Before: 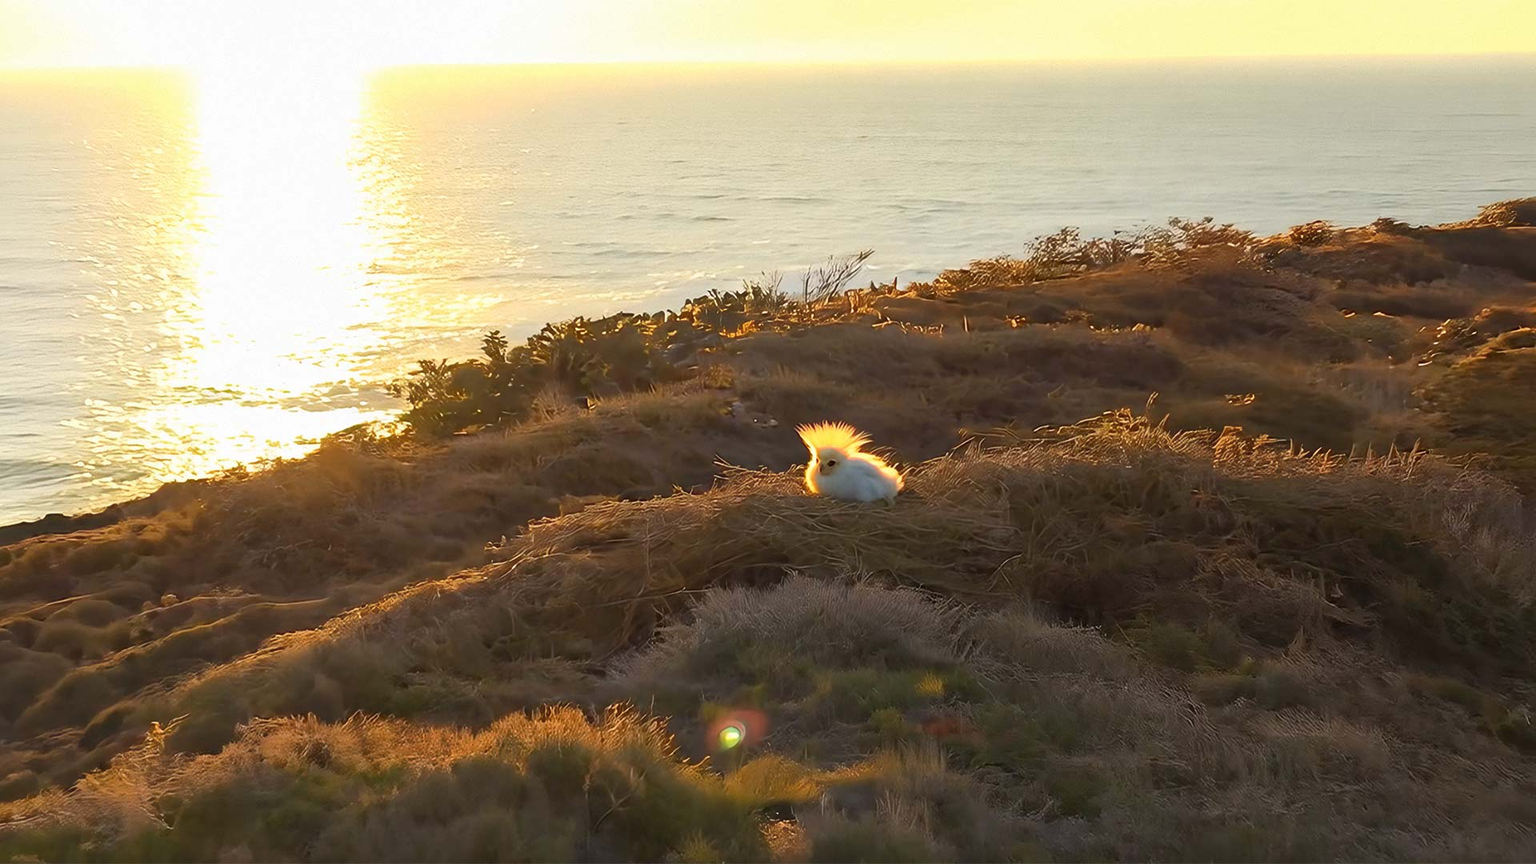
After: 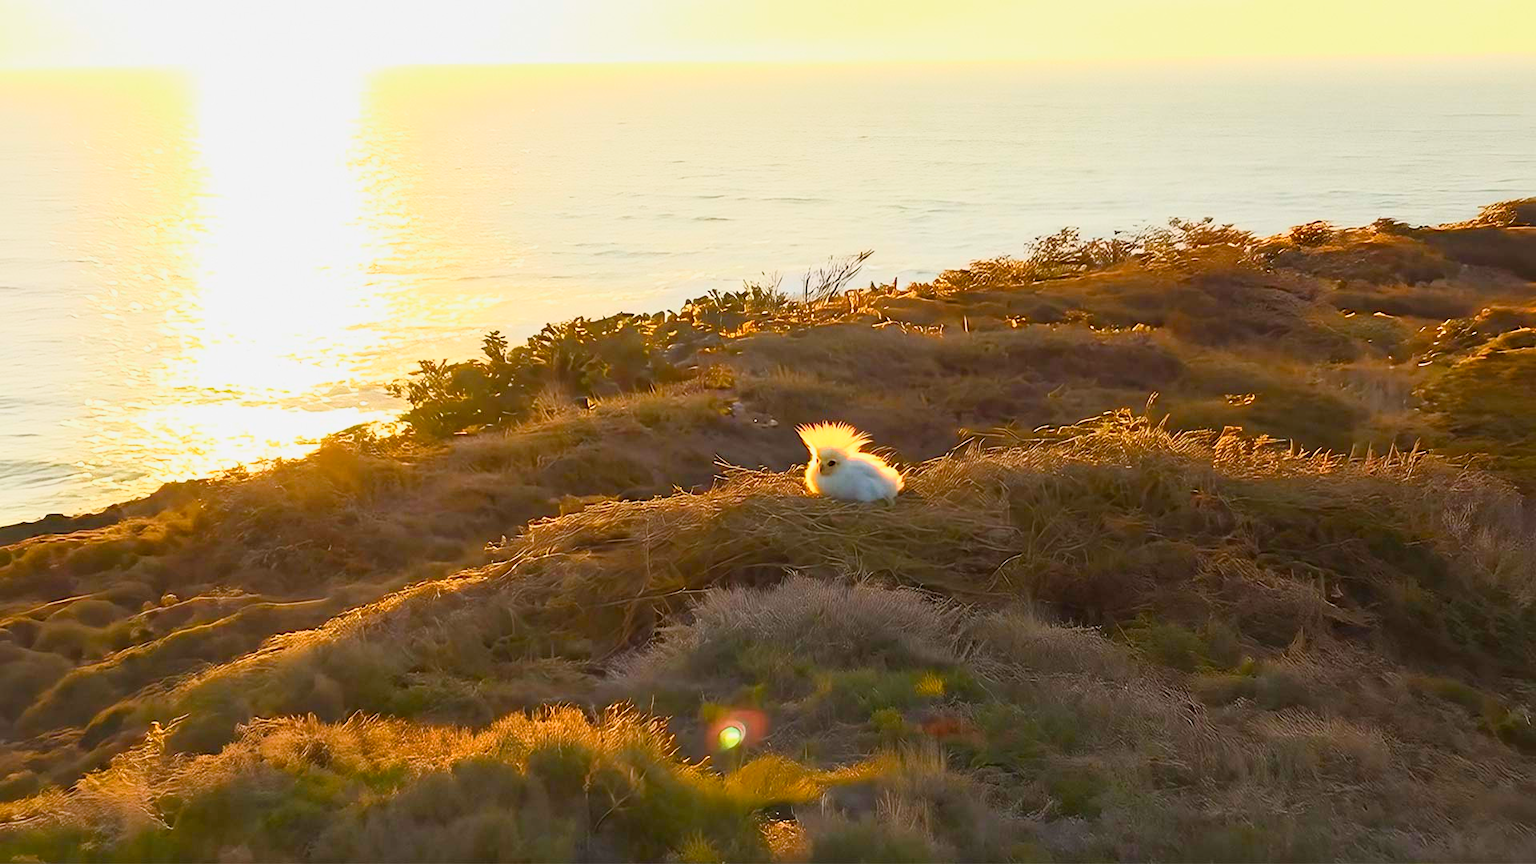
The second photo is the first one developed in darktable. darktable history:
color balance rgb: highlights gain › luminance 9.651%, perceptual saturation grading › global saturation 14.324%, perceptual saturation grading › highlights -25.424%, perceptual saturation grading › shadows 29.383%, global vibrance 20.179%
contrast brightness saturation: contrast 0.049
base curve: curves: ch0 [(0, 0) (0.088, 0.125) (0.176, 0.251) (0.354, 0.501) (0.613, 0.749) (1, 0.877)]
